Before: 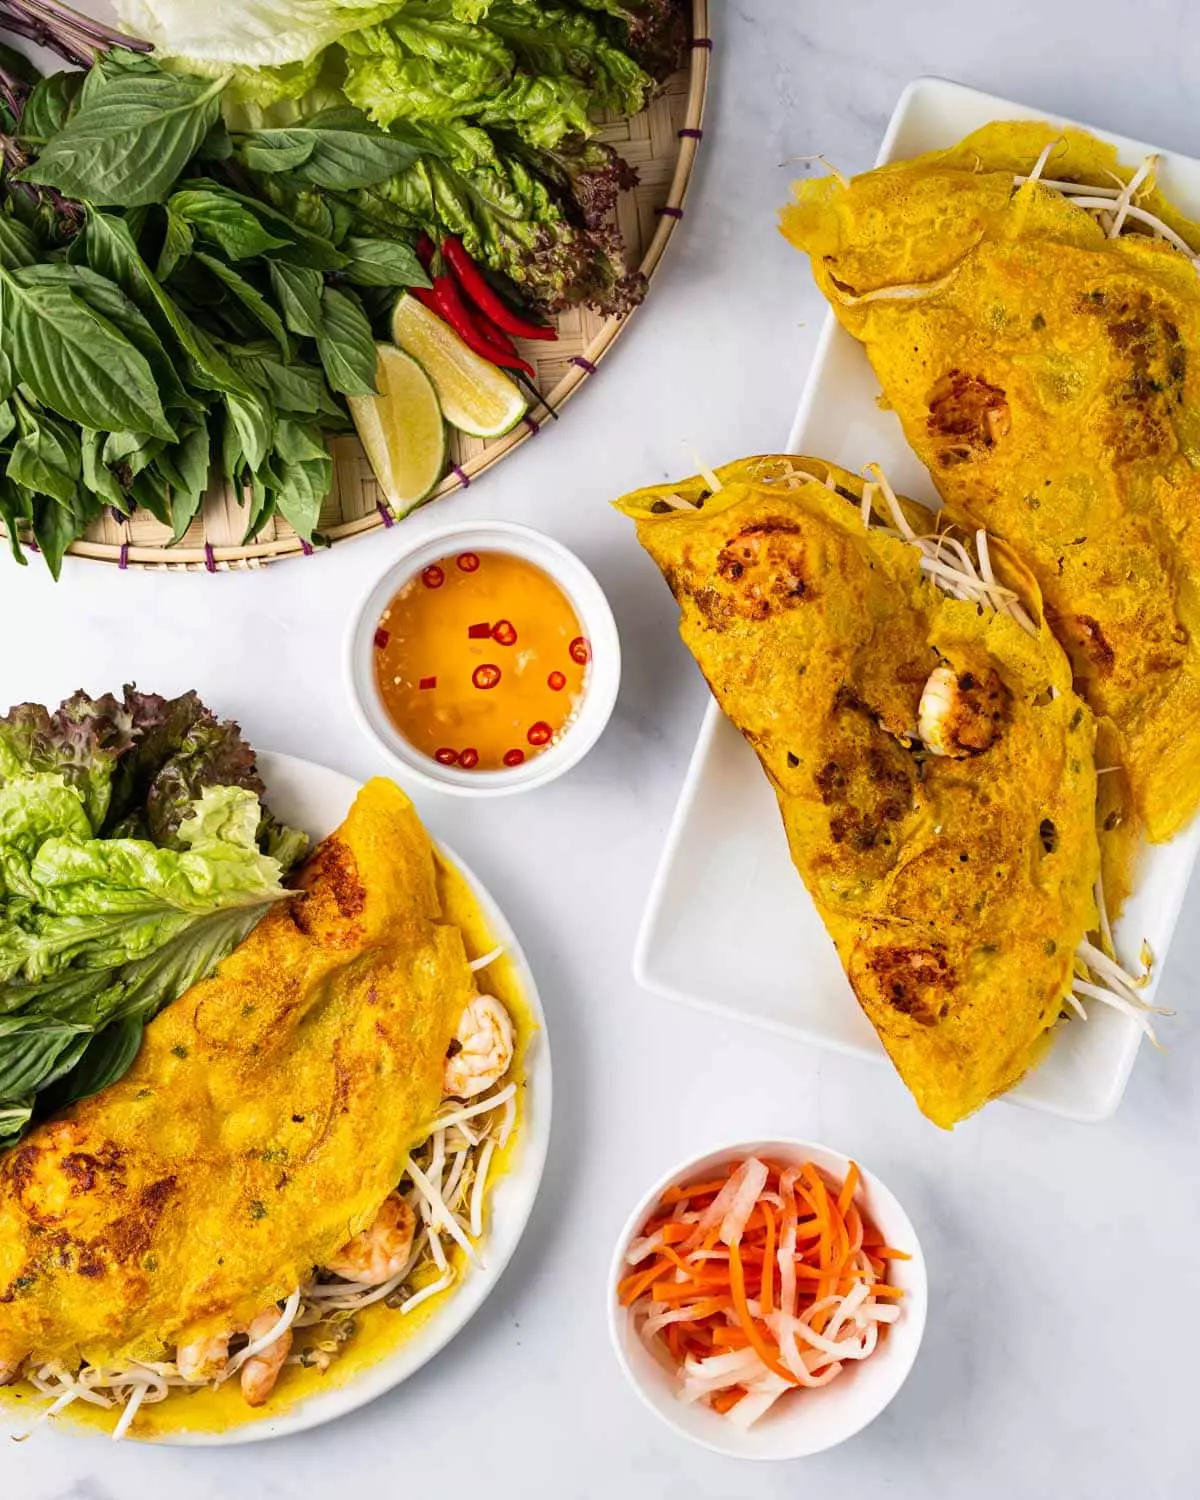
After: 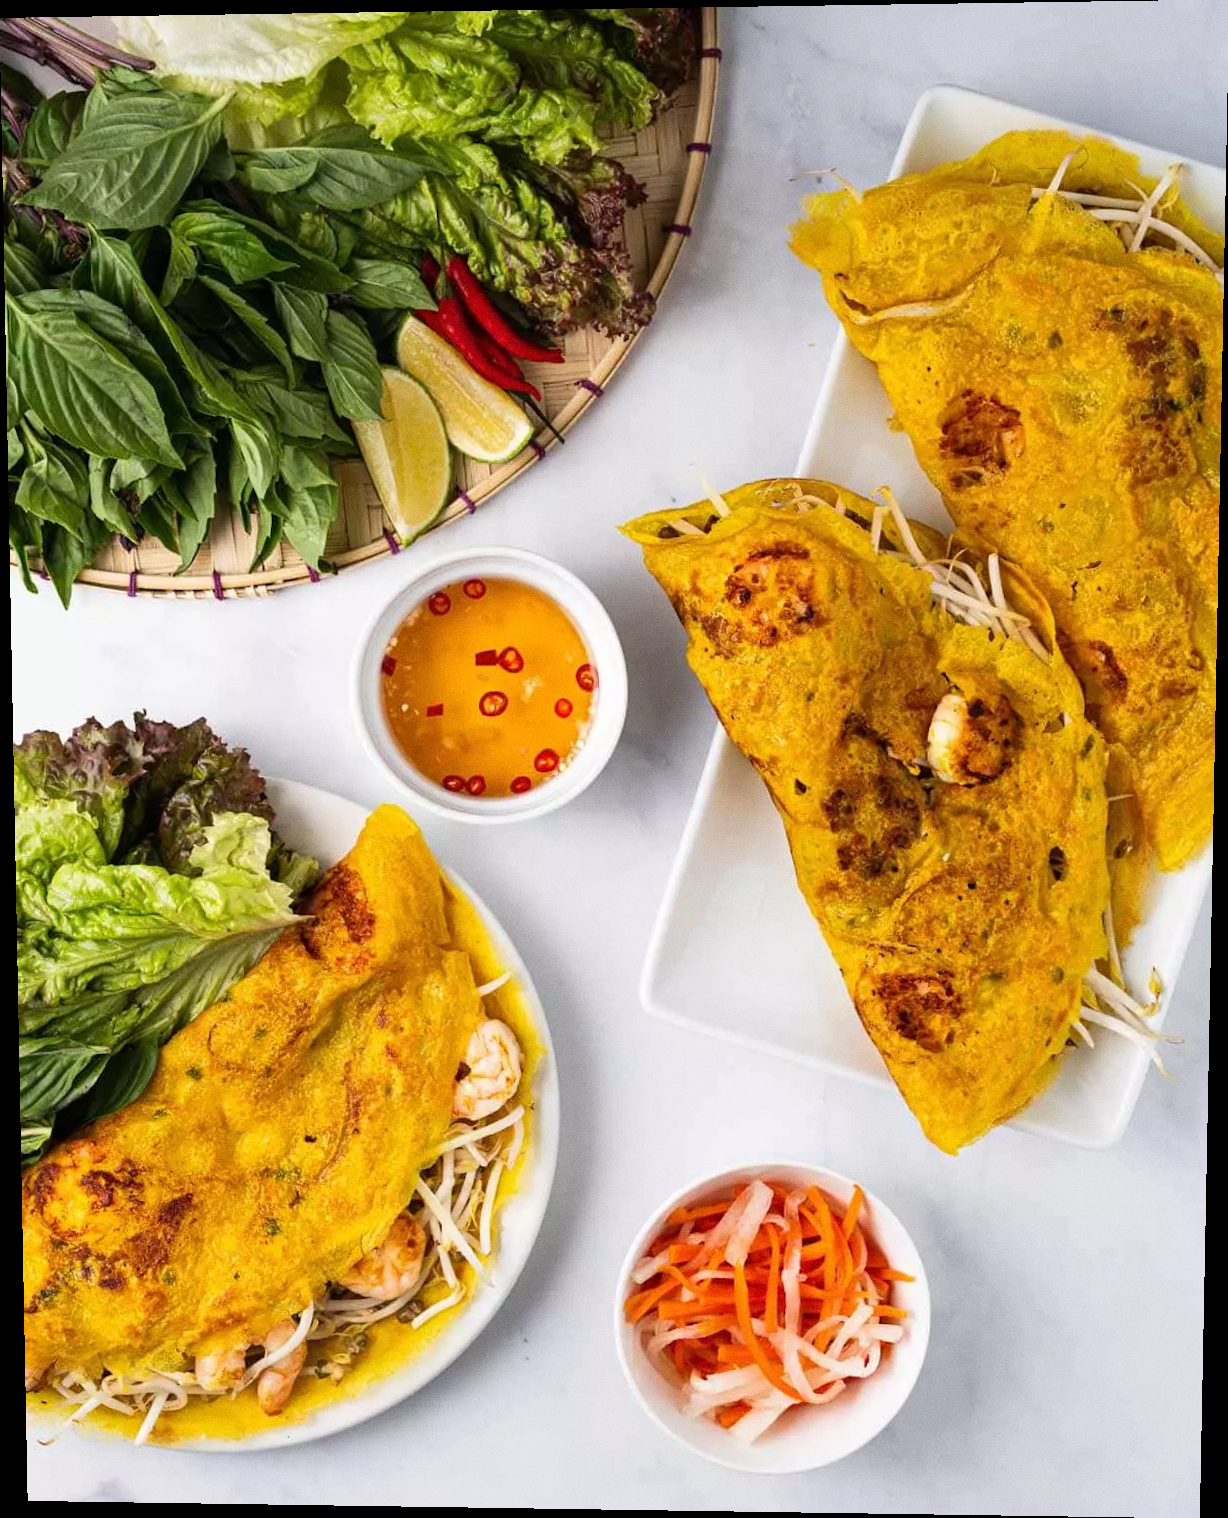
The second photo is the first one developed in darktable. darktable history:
grain: coarseness 0.09 ISO, strength 16.61%
rotate and perspective: lens shift (vertical) 0.048, lens shift (horizontal) -0.024, automatic cropping off
